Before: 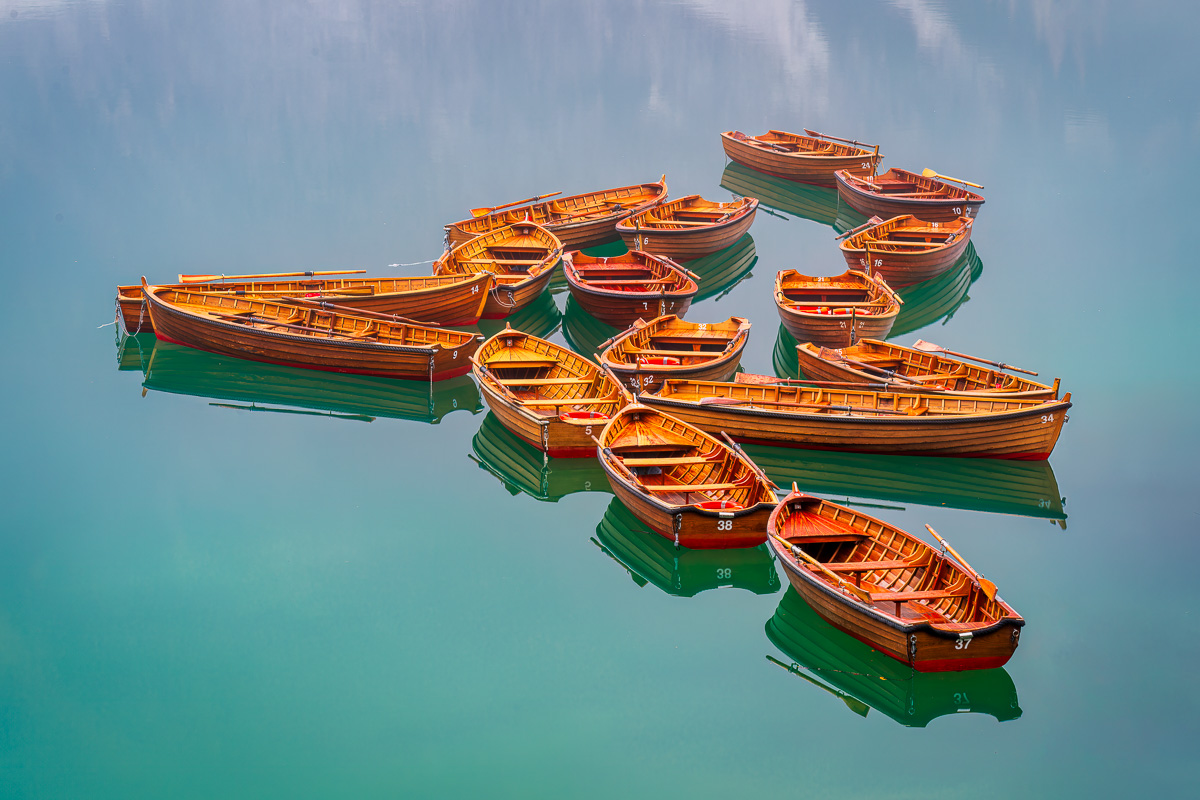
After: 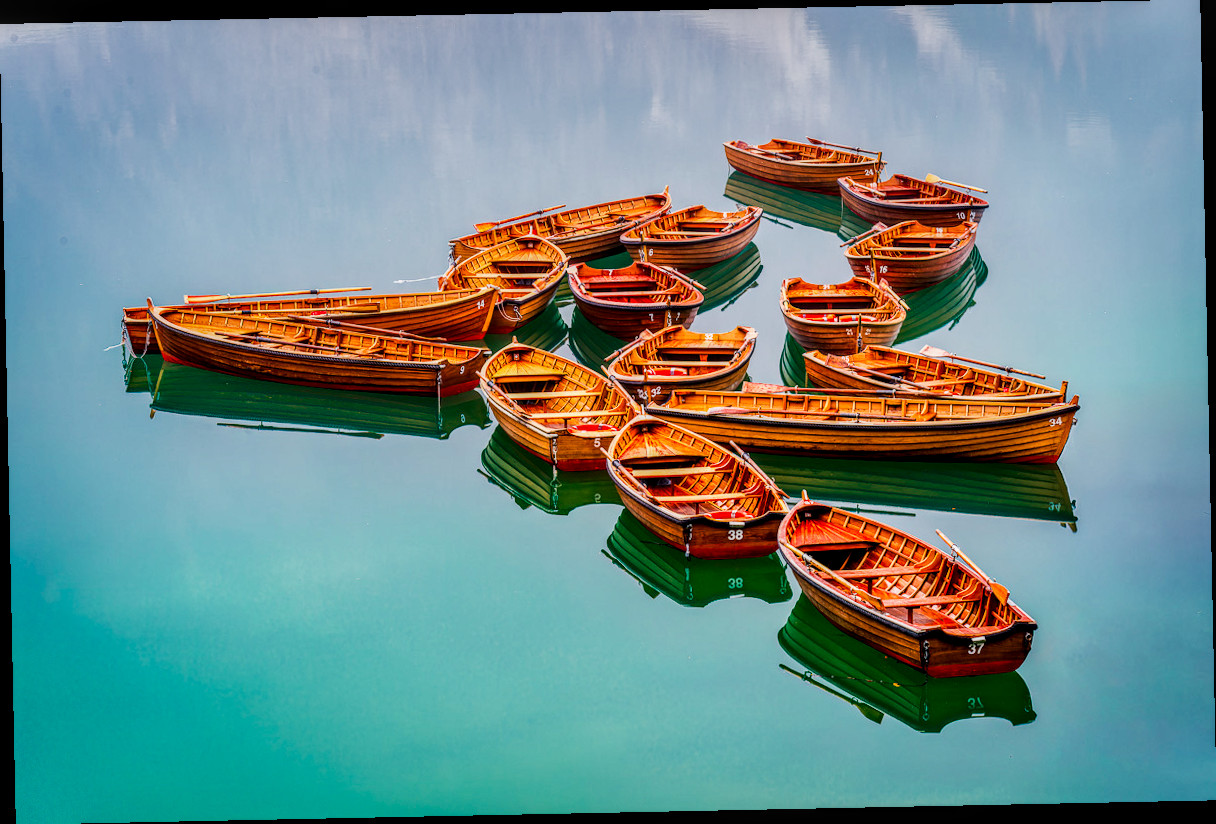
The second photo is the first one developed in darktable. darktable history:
exposure: exposure 0.236 EV, compensate highlight preservation false
sigmoid: contrast 1.8
rotate and perspective: rotation -1.17°, automatic cropping off
local contrast: highlights 20%, detail 150%
